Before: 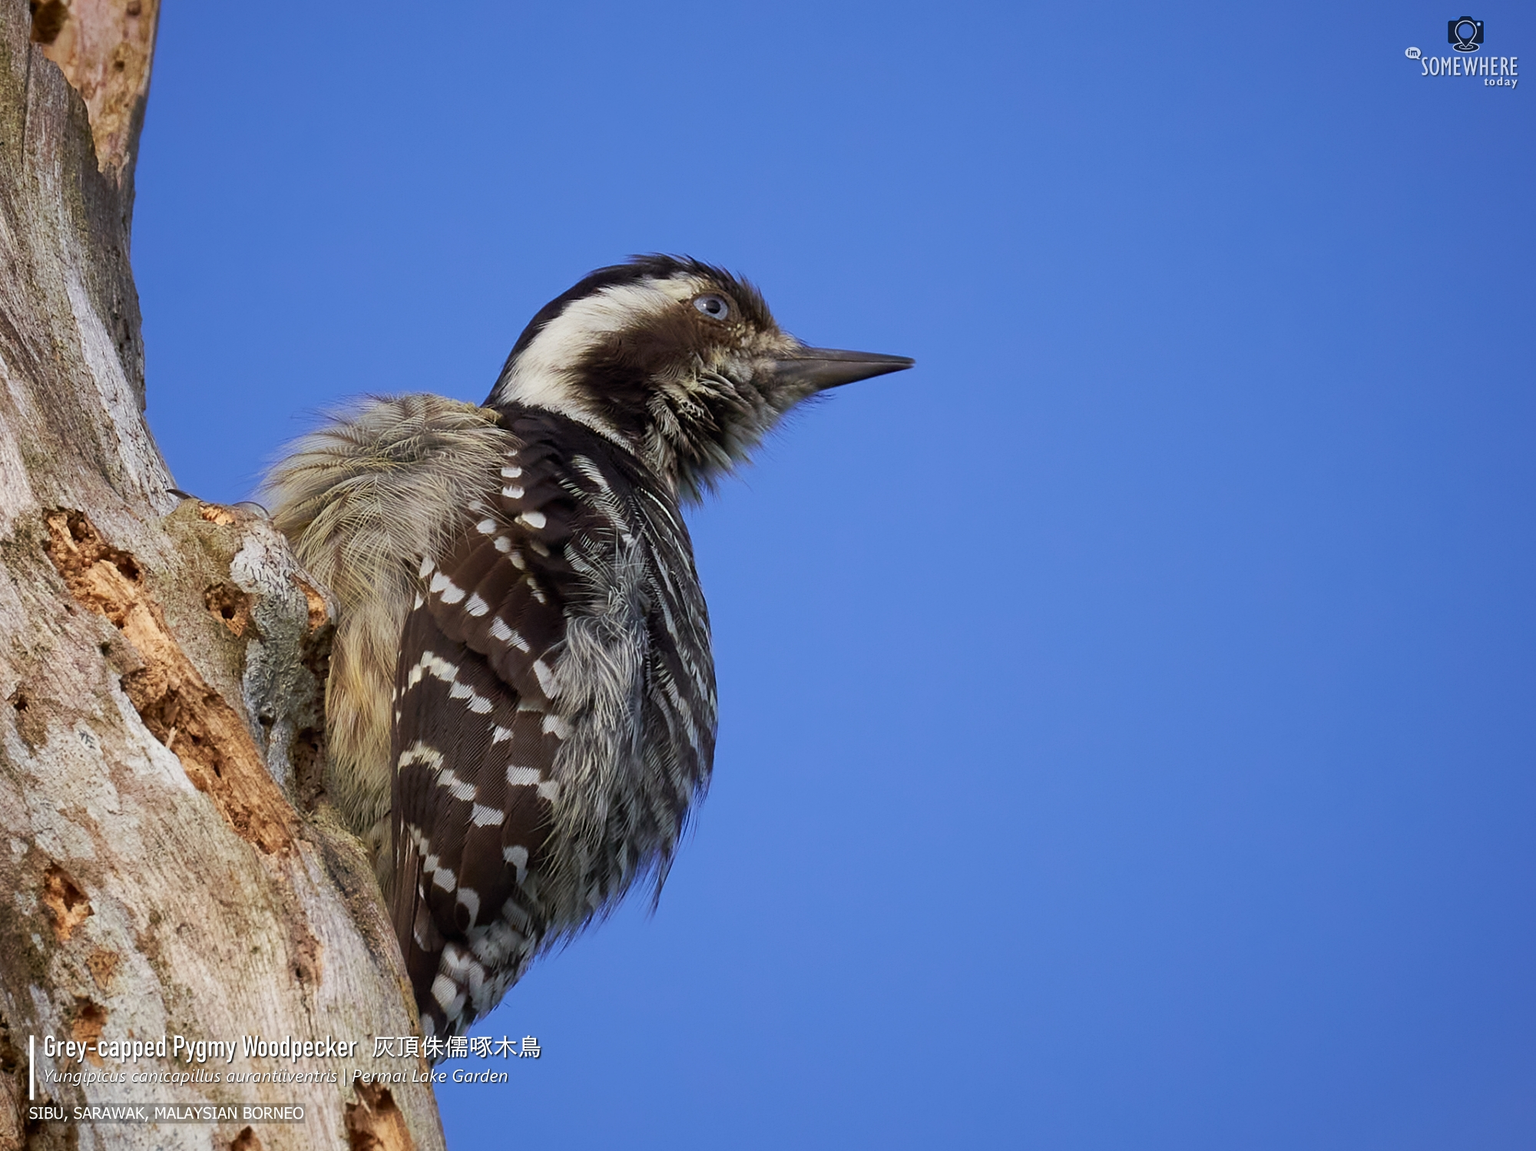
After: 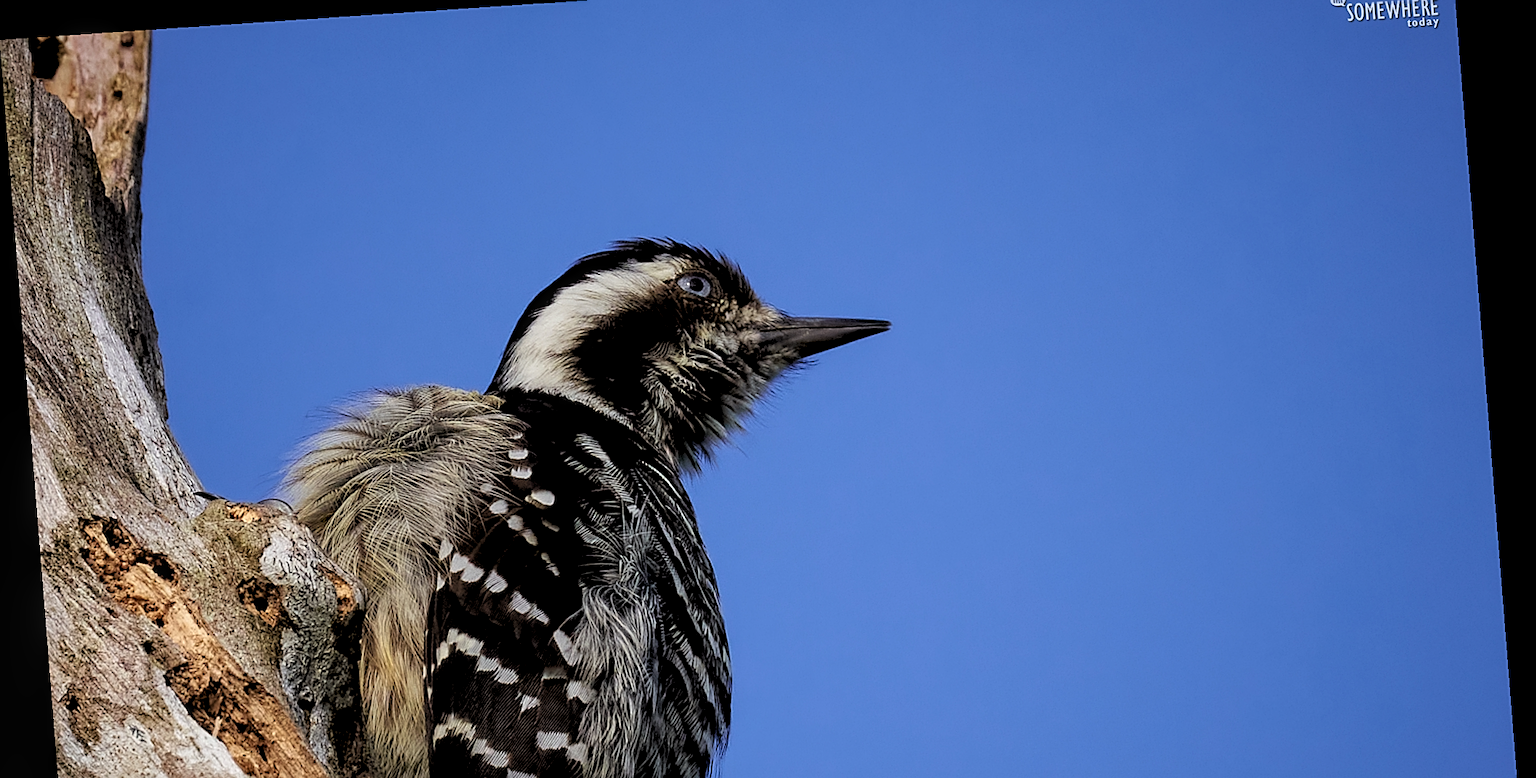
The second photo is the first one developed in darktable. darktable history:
crop and rotate: top 4.848%, bottom 29.503%
rotate and perspective: rotation -4.2°, shear 0.006, automatic cropping off
rgb levels: levels [[0.034, 0.472, 0.904], [0, 0.5, 1], [0, 0.5, 1]]
local contrast: on, module defaults
sharpen: on, module defaults
